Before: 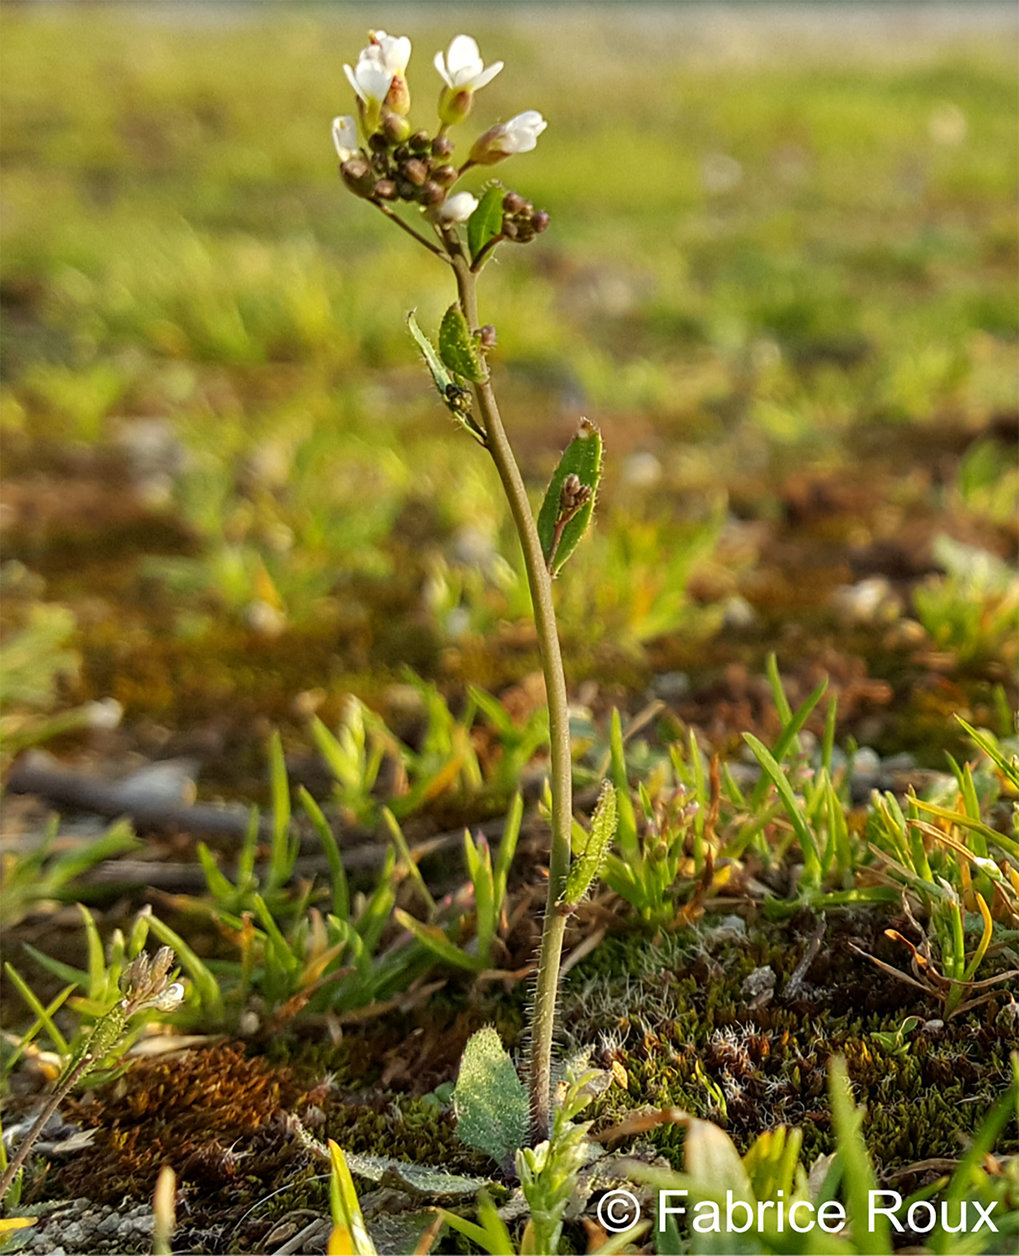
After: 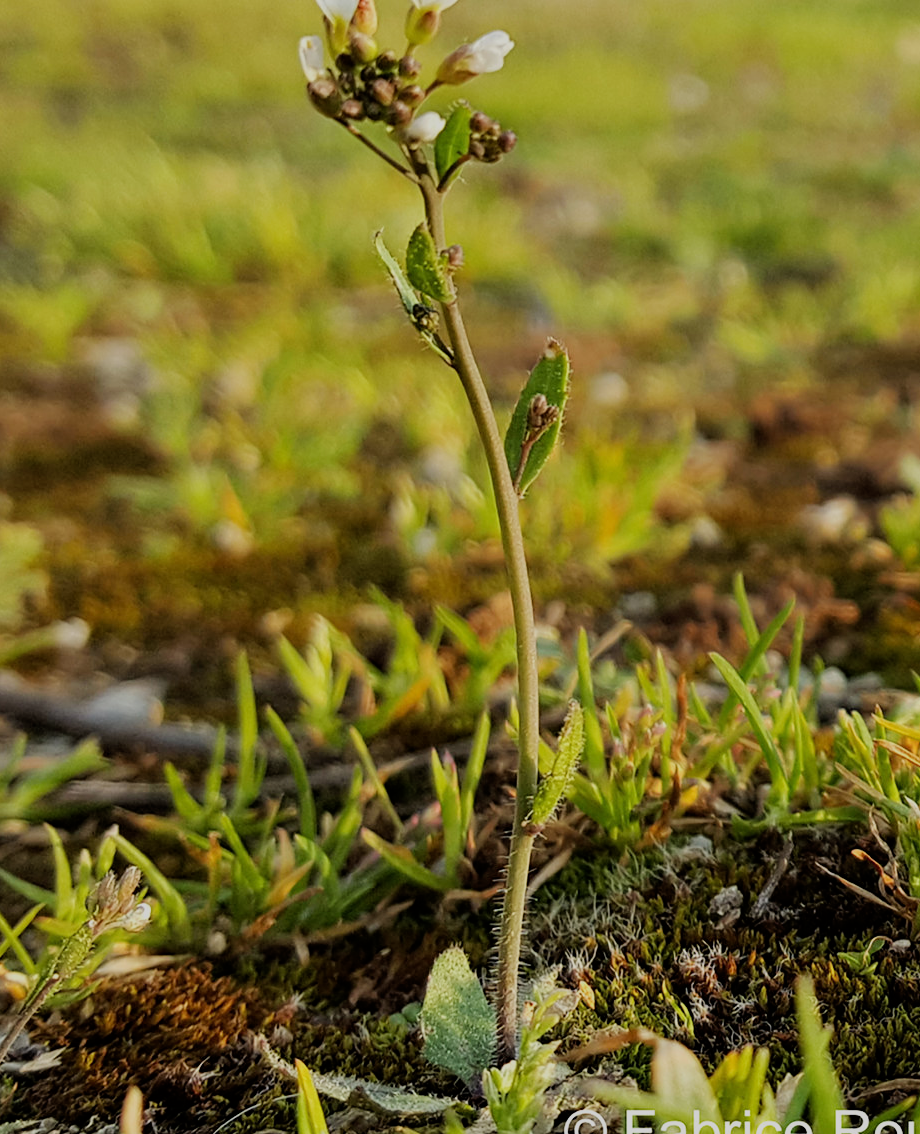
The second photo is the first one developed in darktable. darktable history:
tone equalizer: on, module defaults
crop: left 3.305%, top 6.436%, right 6.389%, bottom 3.258%
filmic rgb: black relative exposure -8.54 EV, white relative exposure 5.52 EV, hardness 3.39, contrast 1.016
